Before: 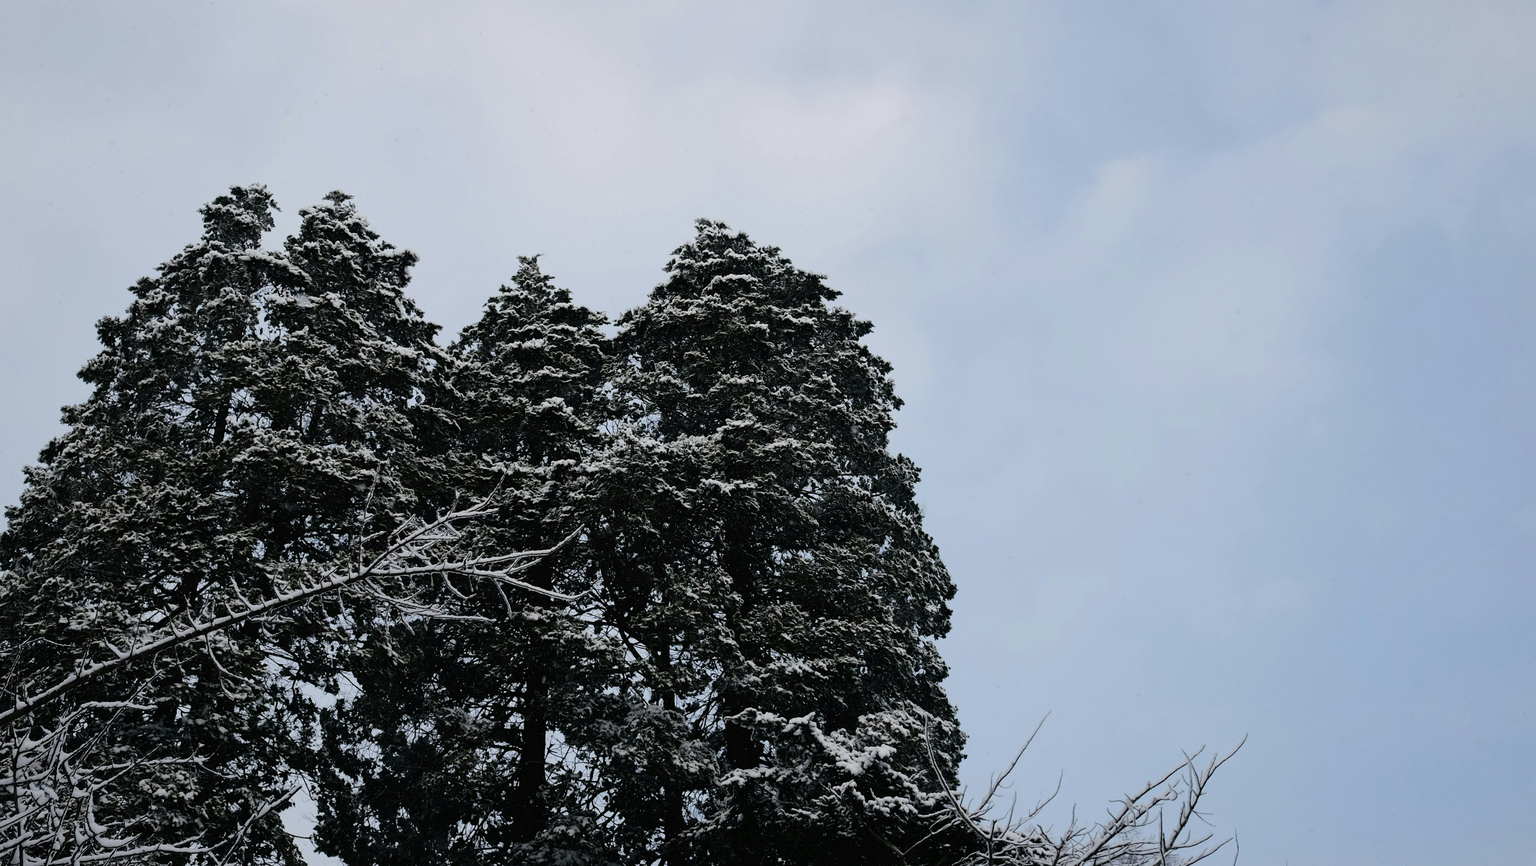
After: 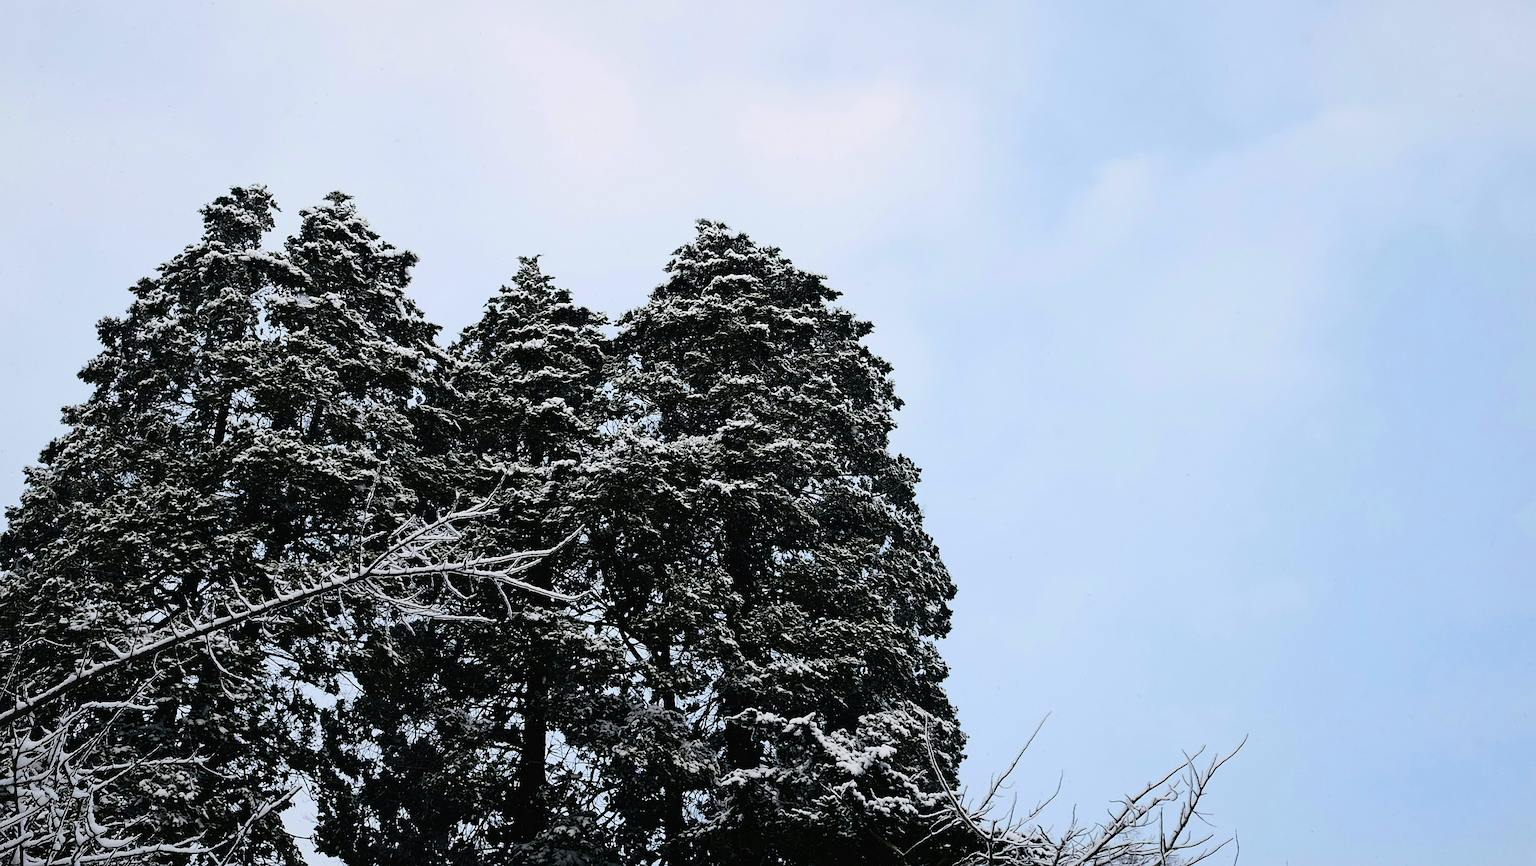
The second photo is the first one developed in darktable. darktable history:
sharpen: on, module defaults
contrast brightness saturation: contrast 0.233, brightness 0.106, saturation 0.289
